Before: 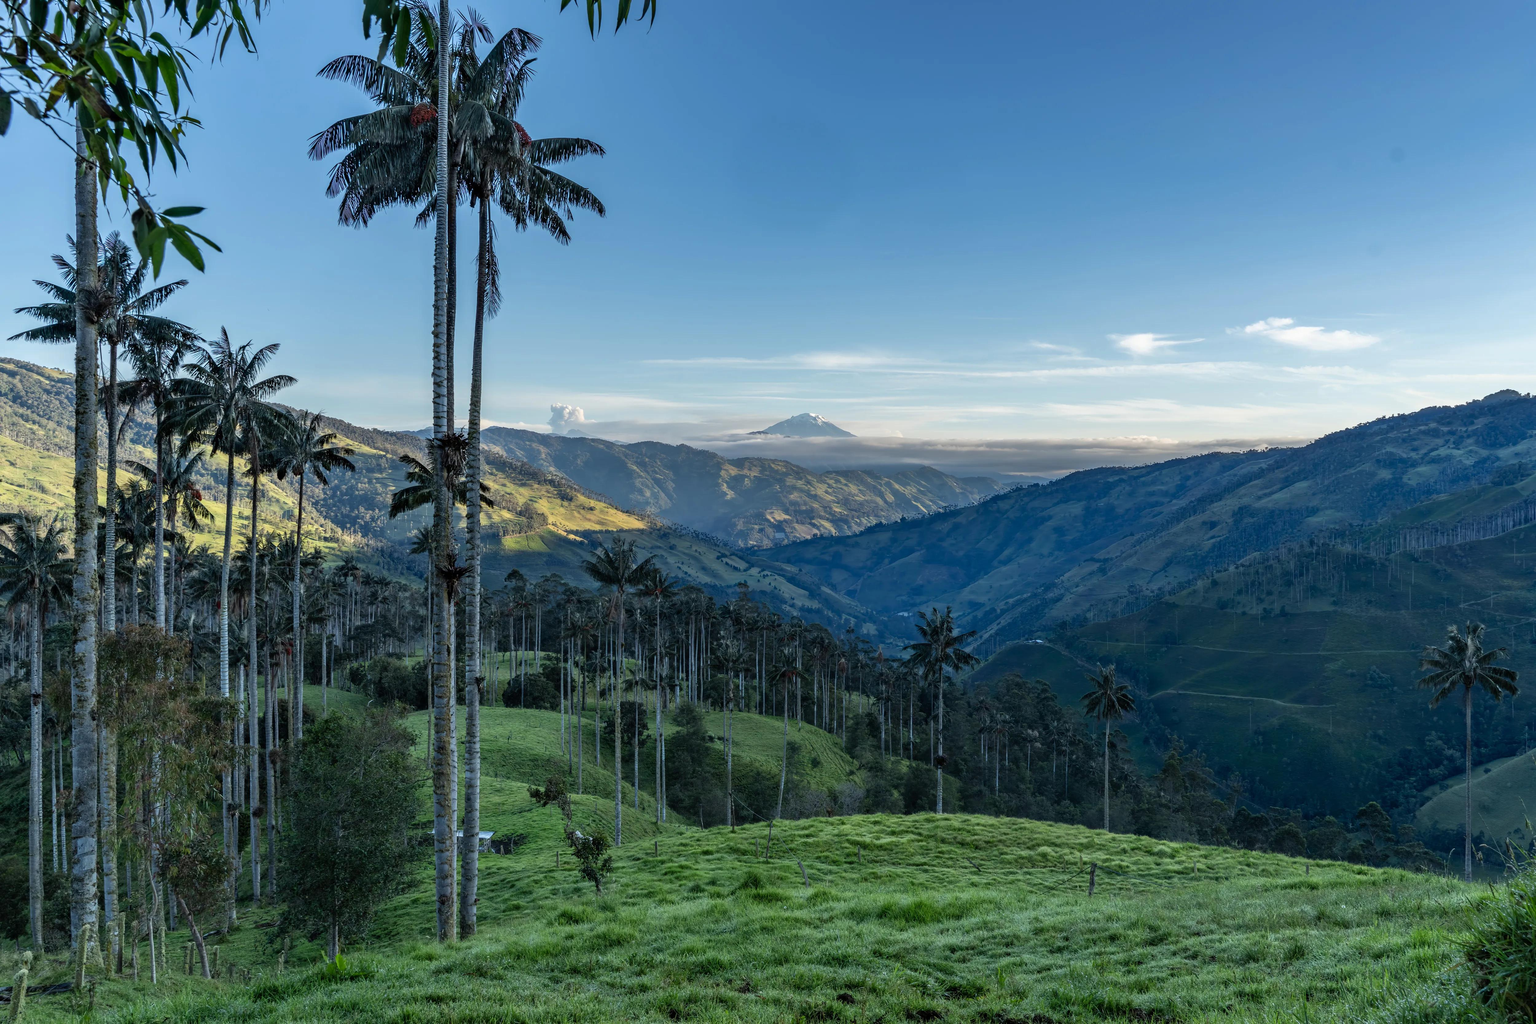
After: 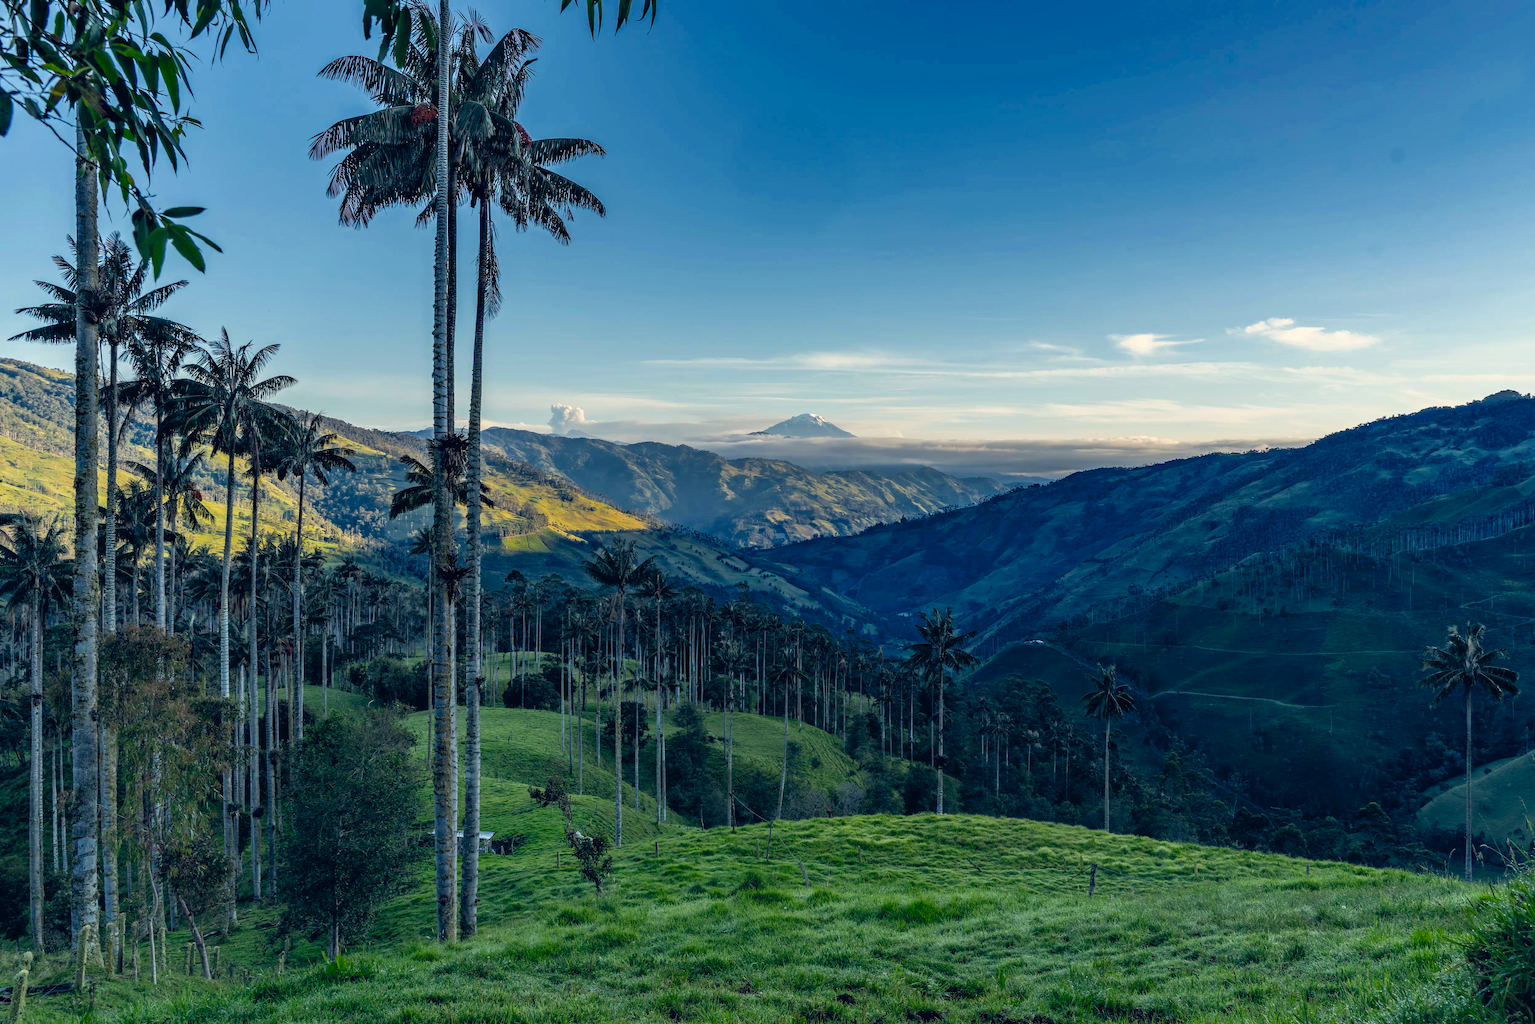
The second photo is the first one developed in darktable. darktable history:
color balance rgb: shadows lift › chroma 0.666%, shadows lift › hue 115.91°, highlights gain › chroma 3.001%, highlights gain › hue 76.93°, global offset › chroma 0.151%, global offset › hue 253.31°, perceptual saturation grading › global saturation 19.787%, global vibrance 0.896%, saturation formula JzAzBz (2021)
